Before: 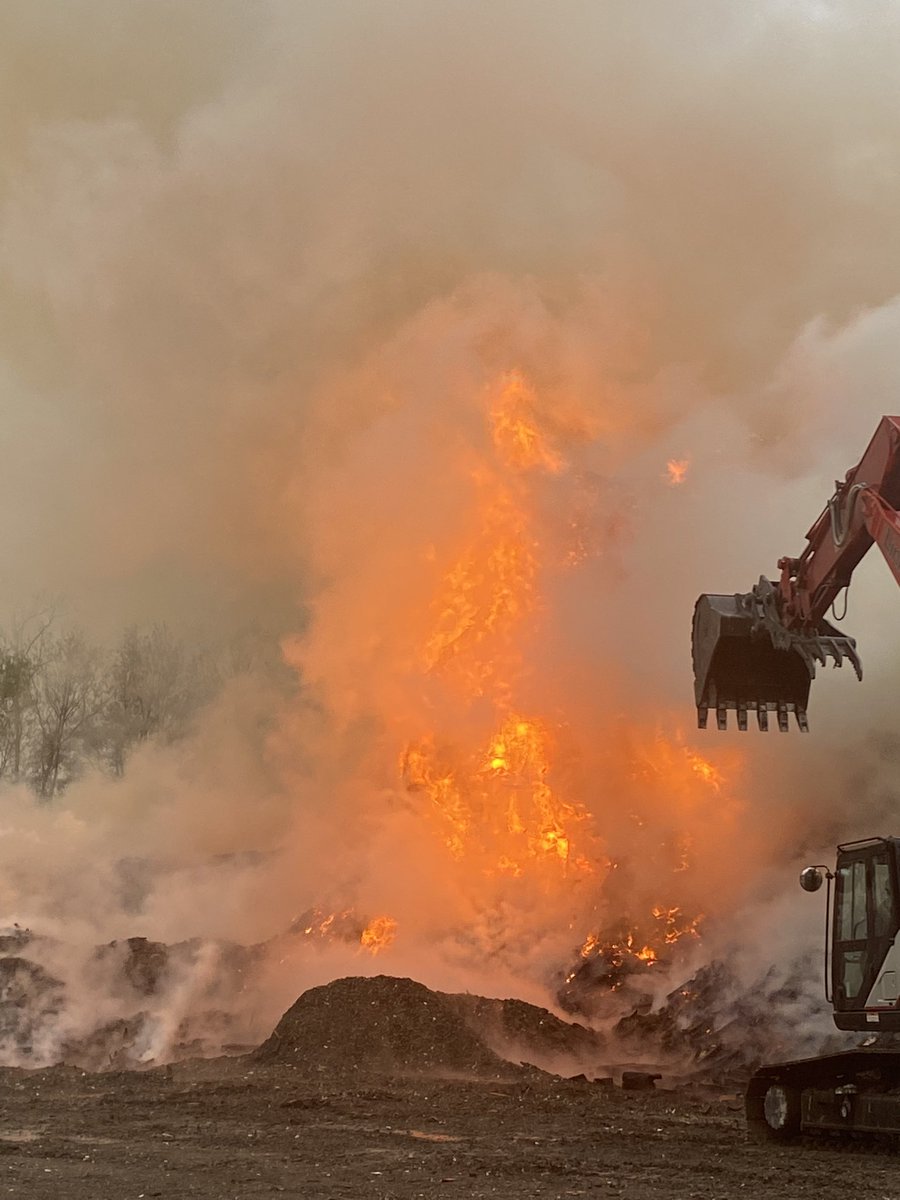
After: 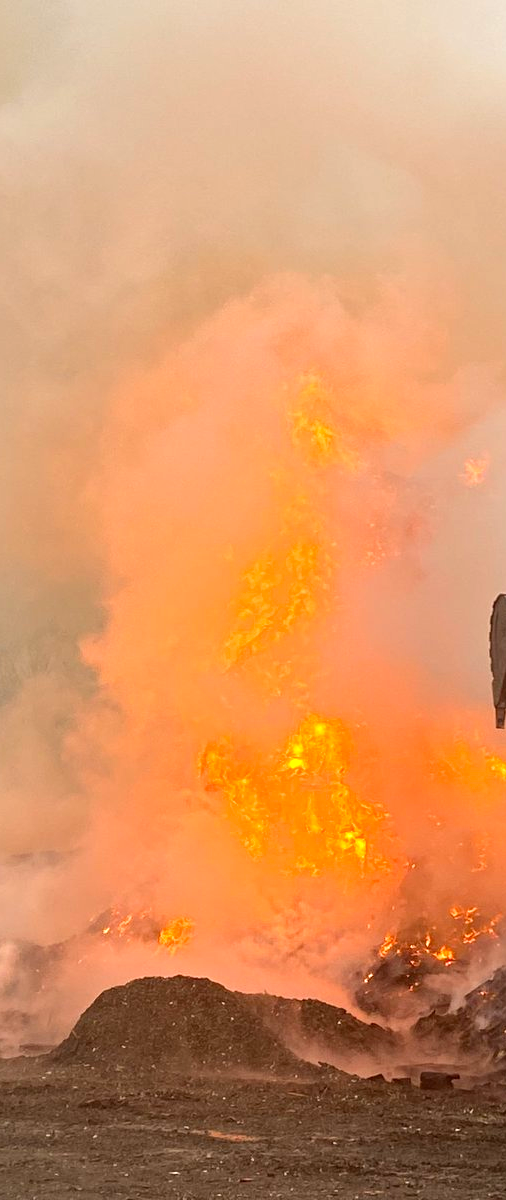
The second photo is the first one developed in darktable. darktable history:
exposure: black level correction 0, exposure 0.7 EV, compensate exposure bias true, compensate highlight preservation false
crop and rotate: left 22.516%, right 21.234%
